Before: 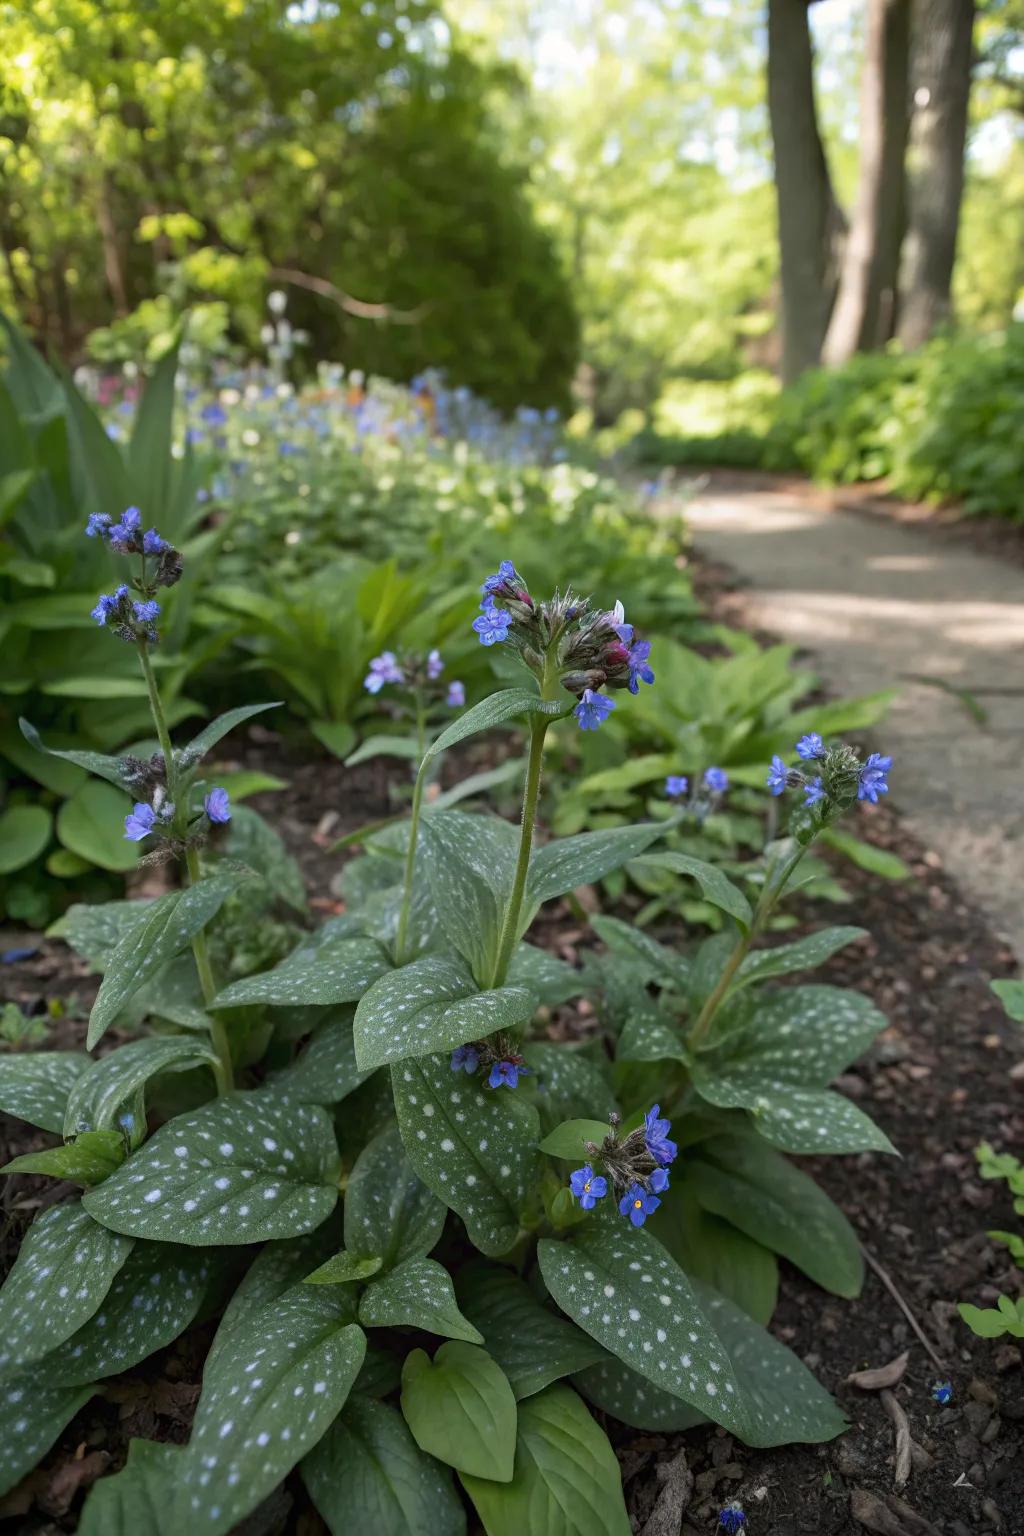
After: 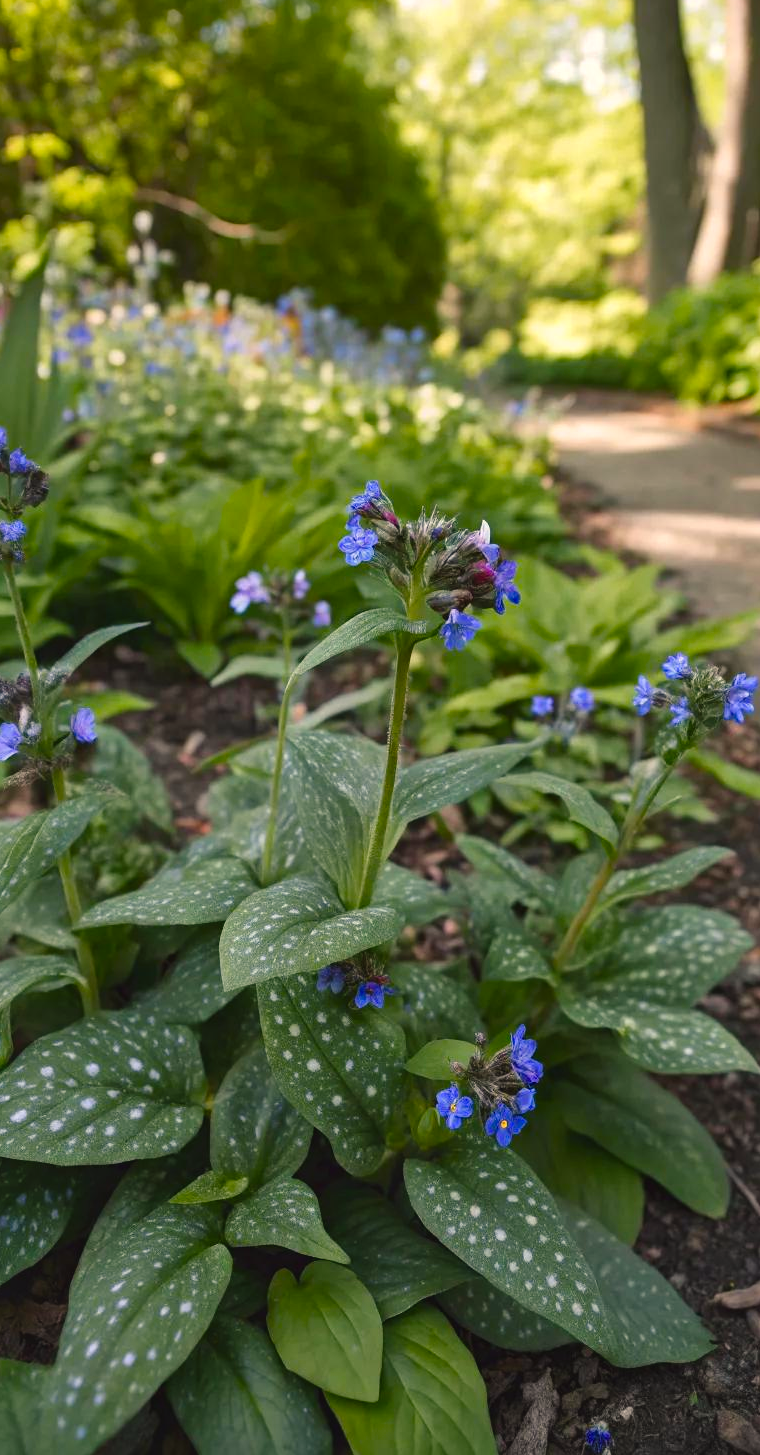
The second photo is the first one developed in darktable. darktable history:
local contrast: mode bilateral grid, contrast 25, coarseness 50, detail 123%, midtone range 0.2
crop and rotate: left 13.15%, top 5.251%, right 12.609%
color balance rgb: shadows lift › chroma 2%, shadows lift › hue 247.2°, power › chroma 0.3%, power › hue 25.2°, highlights gain › chroma 3%, highlights gain › hue 60°, global offset › luminance 0.75%, perceptual saturation grading › global saturation 20%, perceptual saturation grading › highlights -20%, perceptual saturation grading › shadows 30%, global vibrance 20%
